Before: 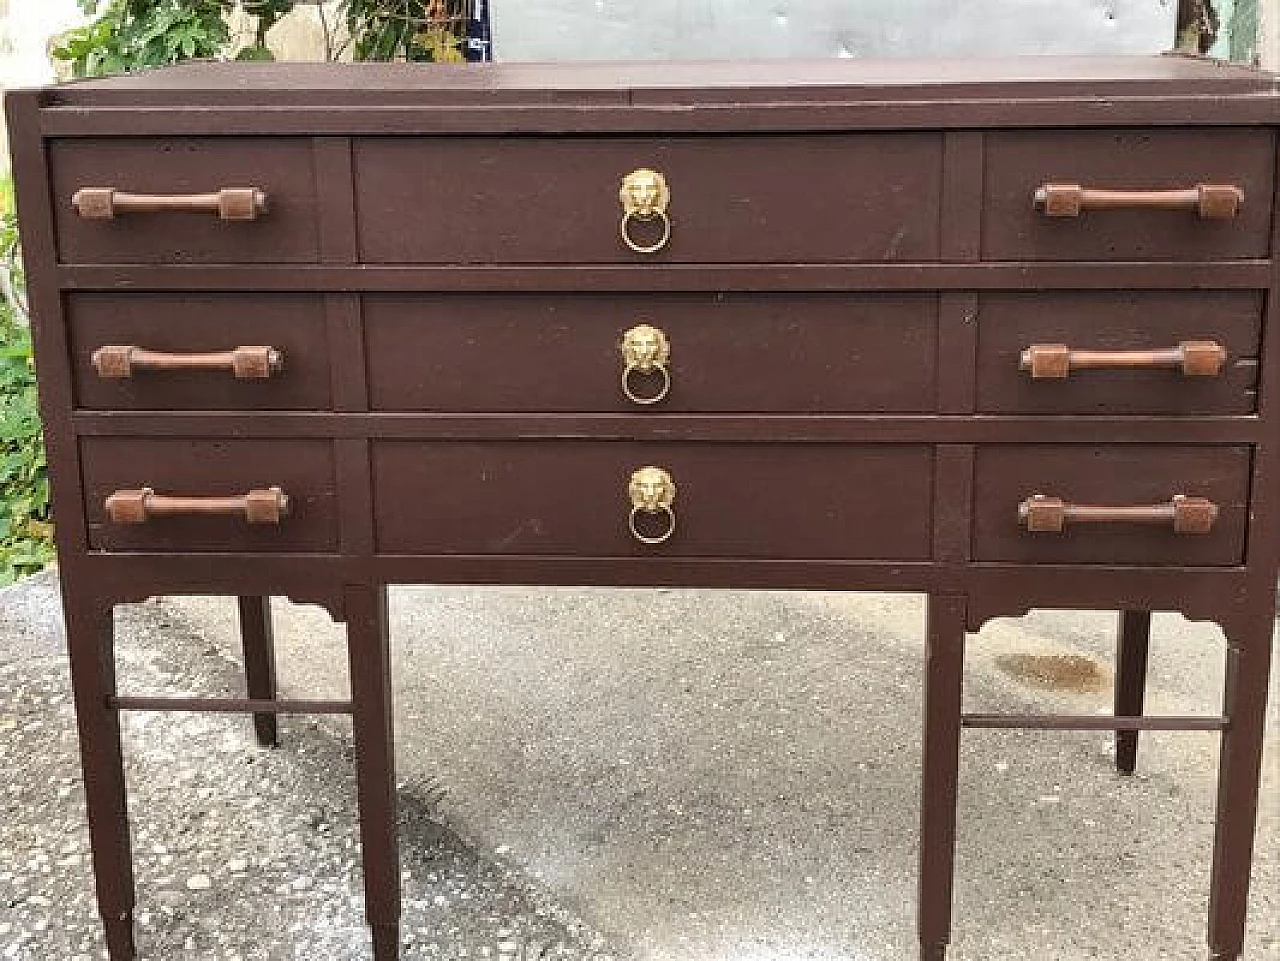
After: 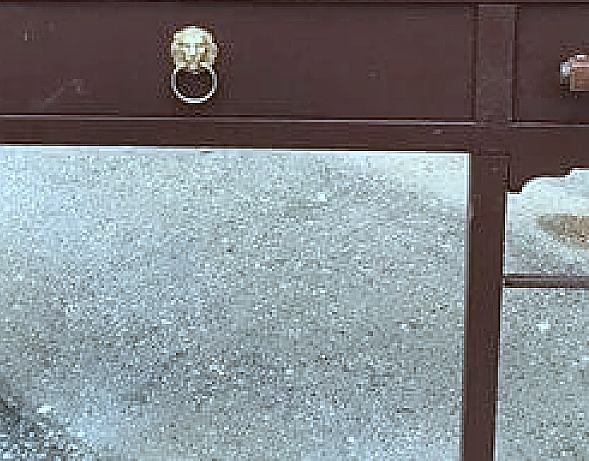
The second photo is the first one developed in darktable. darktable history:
sharpen: on, module defaults
color correction: highlights a* -9.85, highlights b* -21.33
crop: left 35.823%, top 45.836%, right 18.134%, bottom 6.111%
